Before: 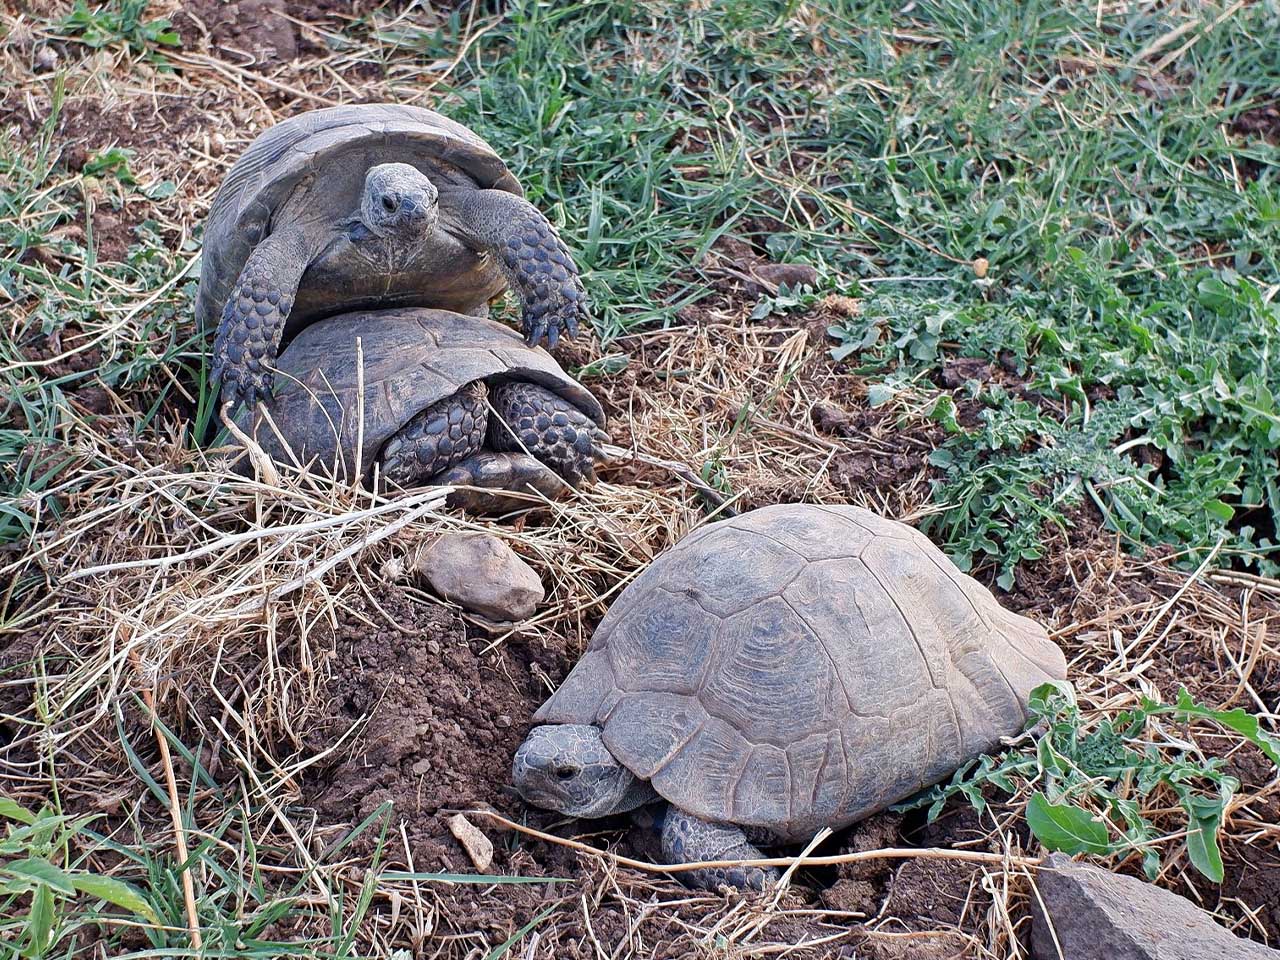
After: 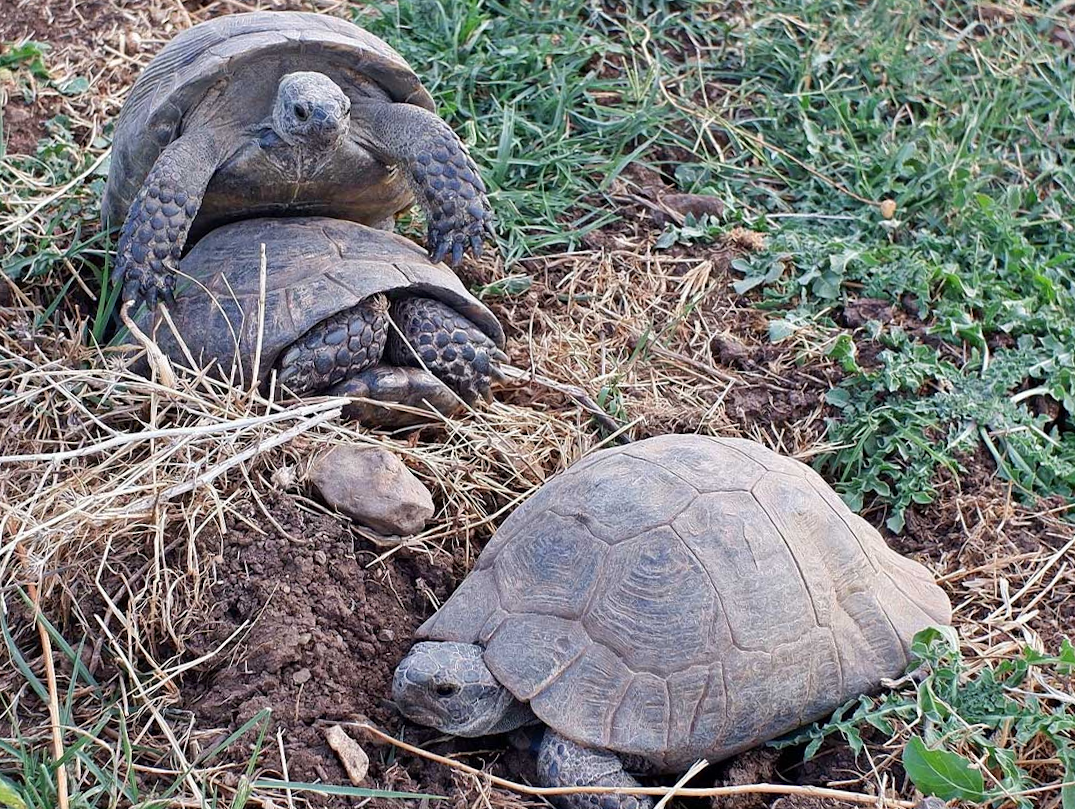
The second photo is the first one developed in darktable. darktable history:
crop and rotate: angle -3.21°, left 5.079%, top 5.157%, right 4.731%, bottom 4.376%
